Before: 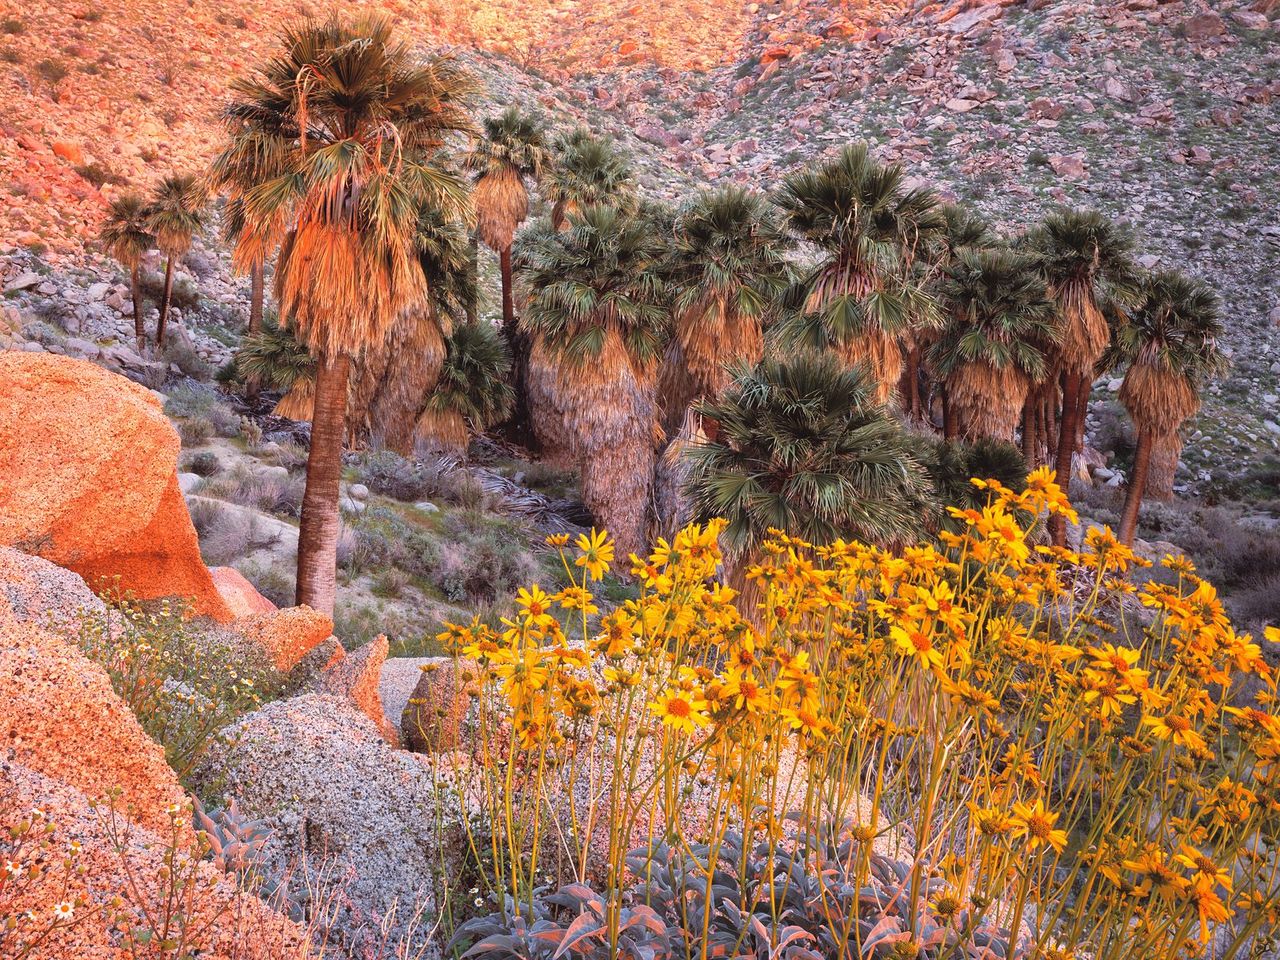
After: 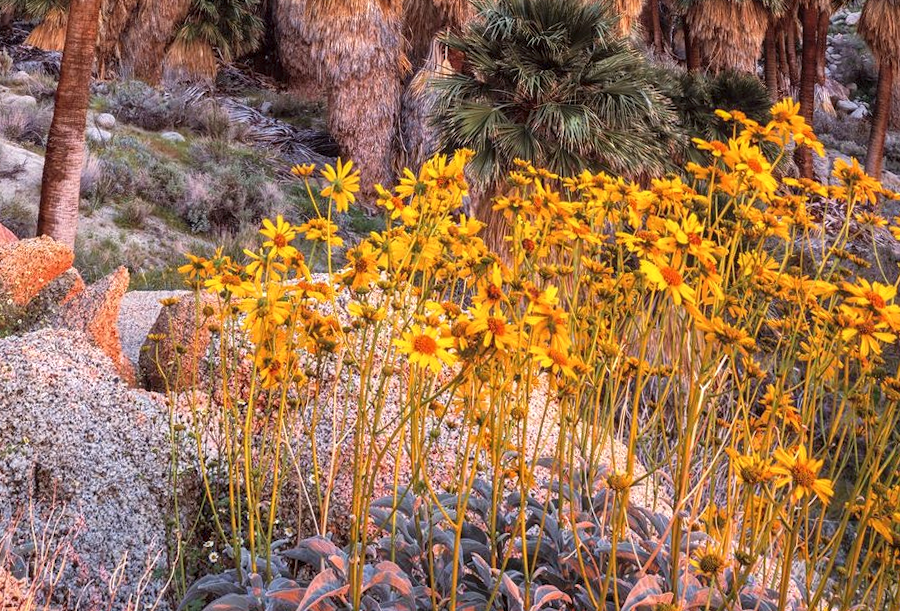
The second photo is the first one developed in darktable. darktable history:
crop and rotate: left 17.299%, top 35.115%, right 7.015%, bottom 1.024%
rotate and perspective: rotation 0.215°, lens shift (vertical) -0.139, crop left 0.069, crop right 0.939, crop top 0.002, crop bottom 0.996
local contrast: detail 130%
